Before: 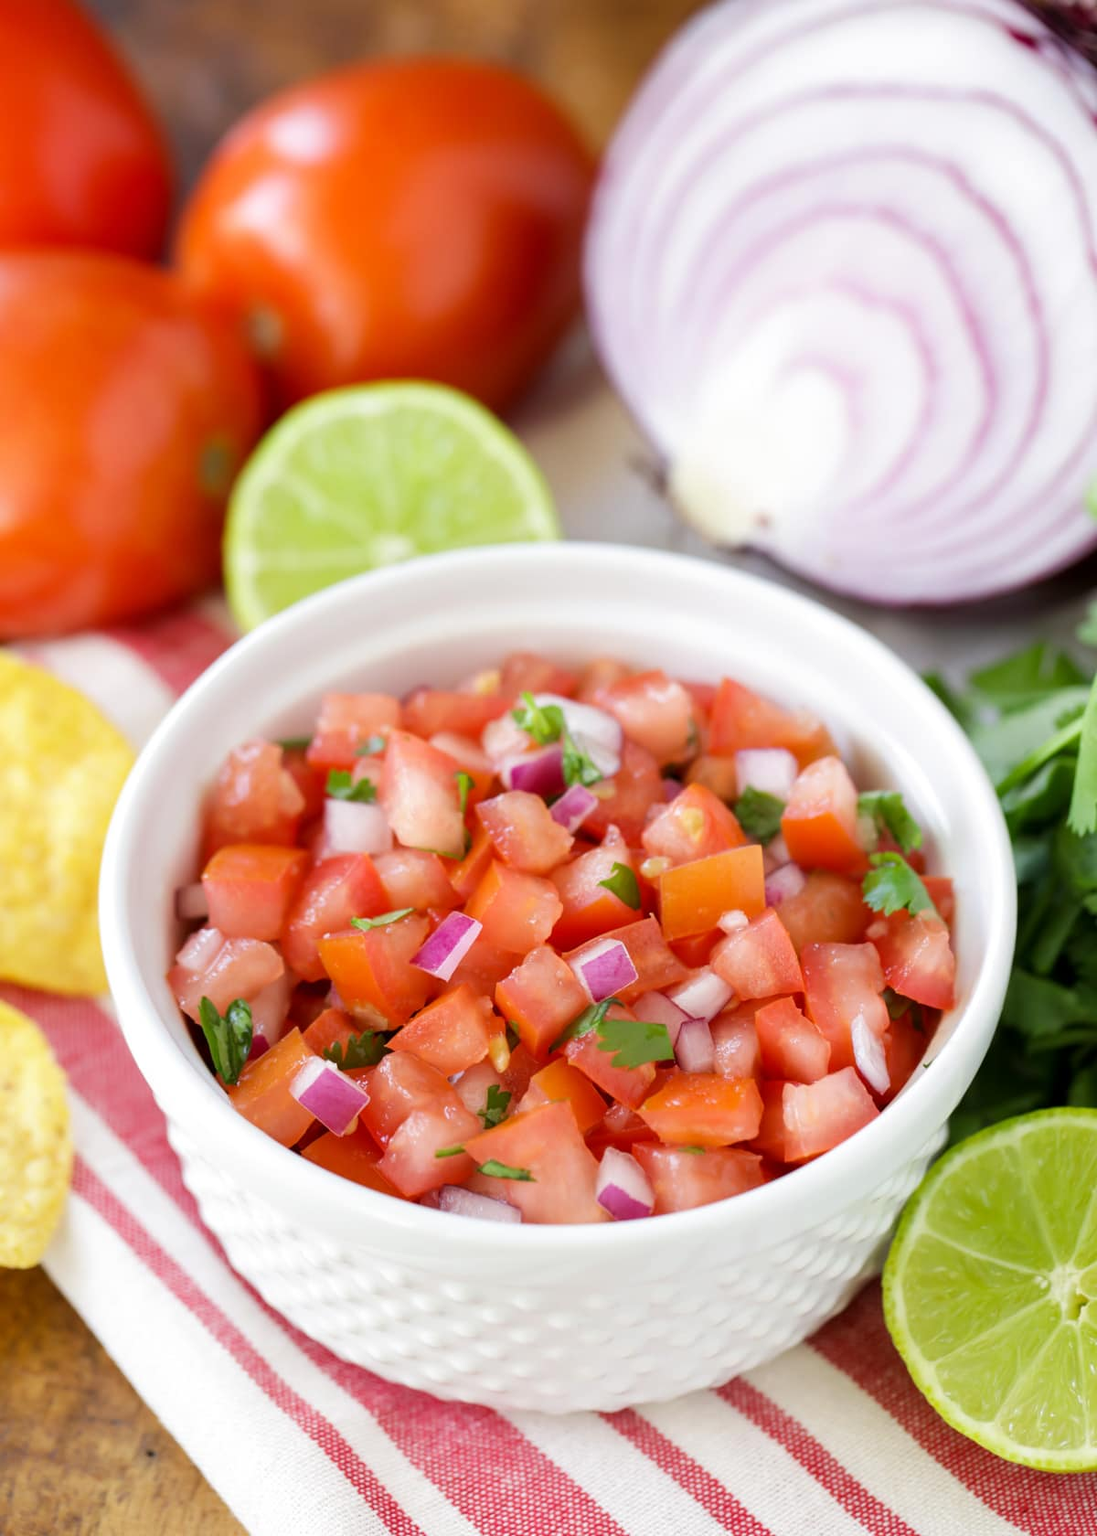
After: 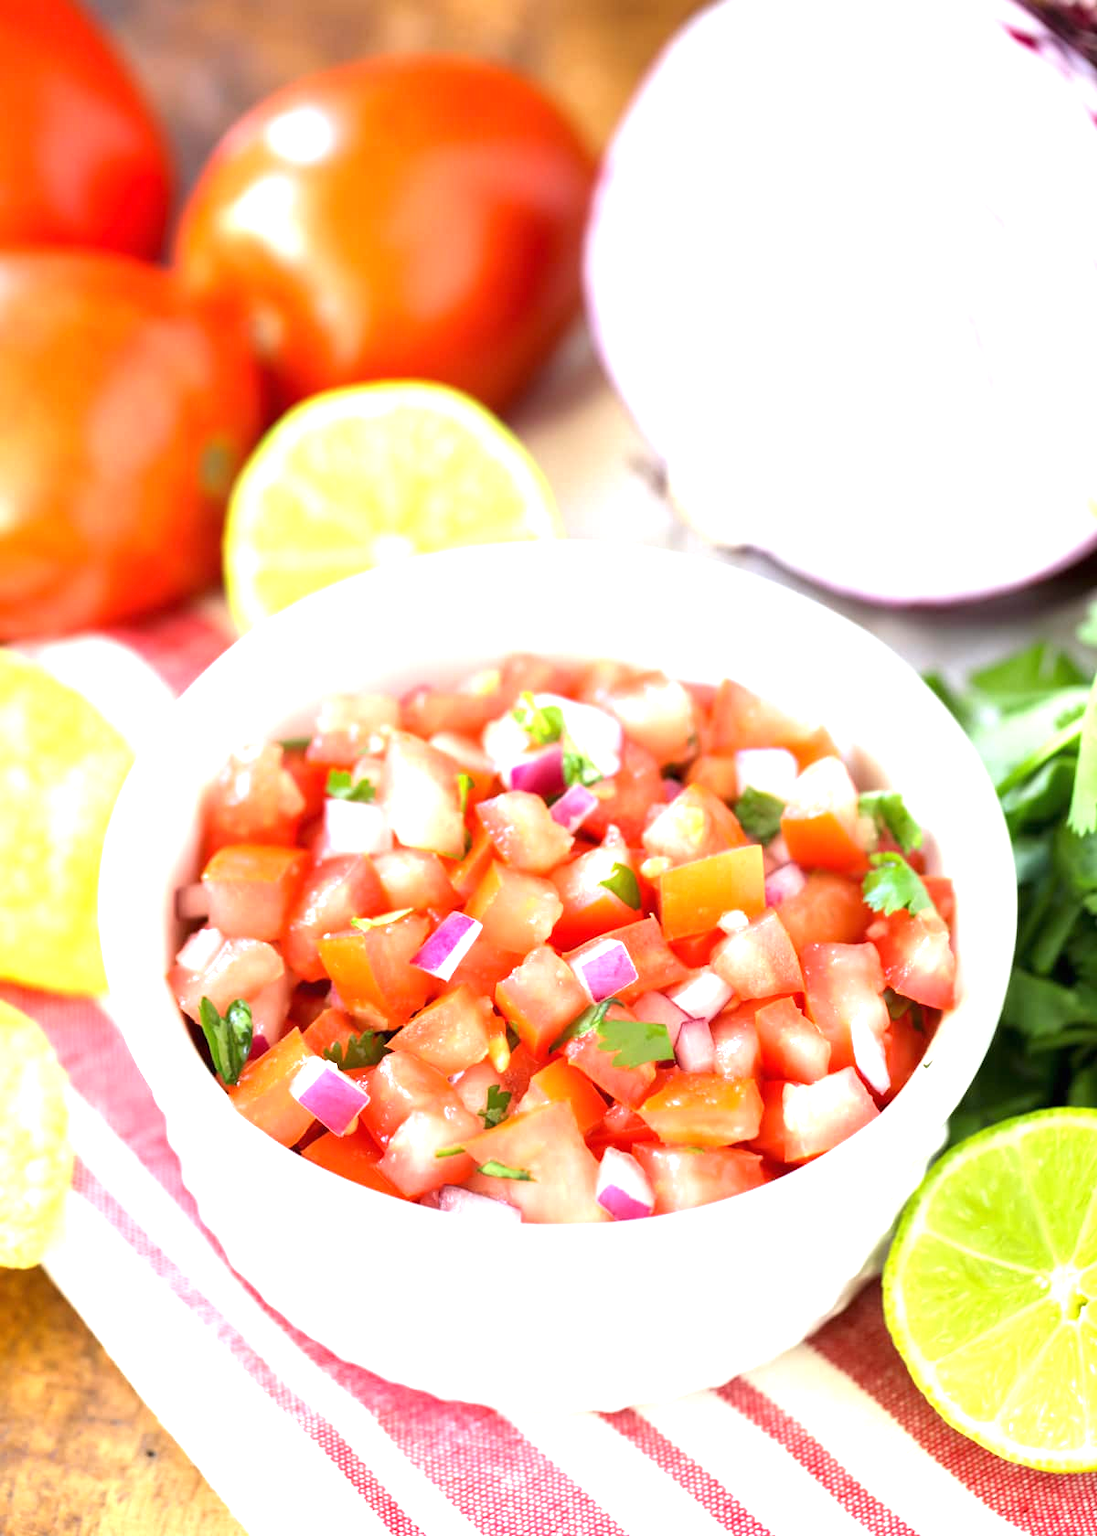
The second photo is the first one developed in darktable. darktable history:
exposure: black level correction 0, exposure 1.288 EV, compensate highlight preservation false
